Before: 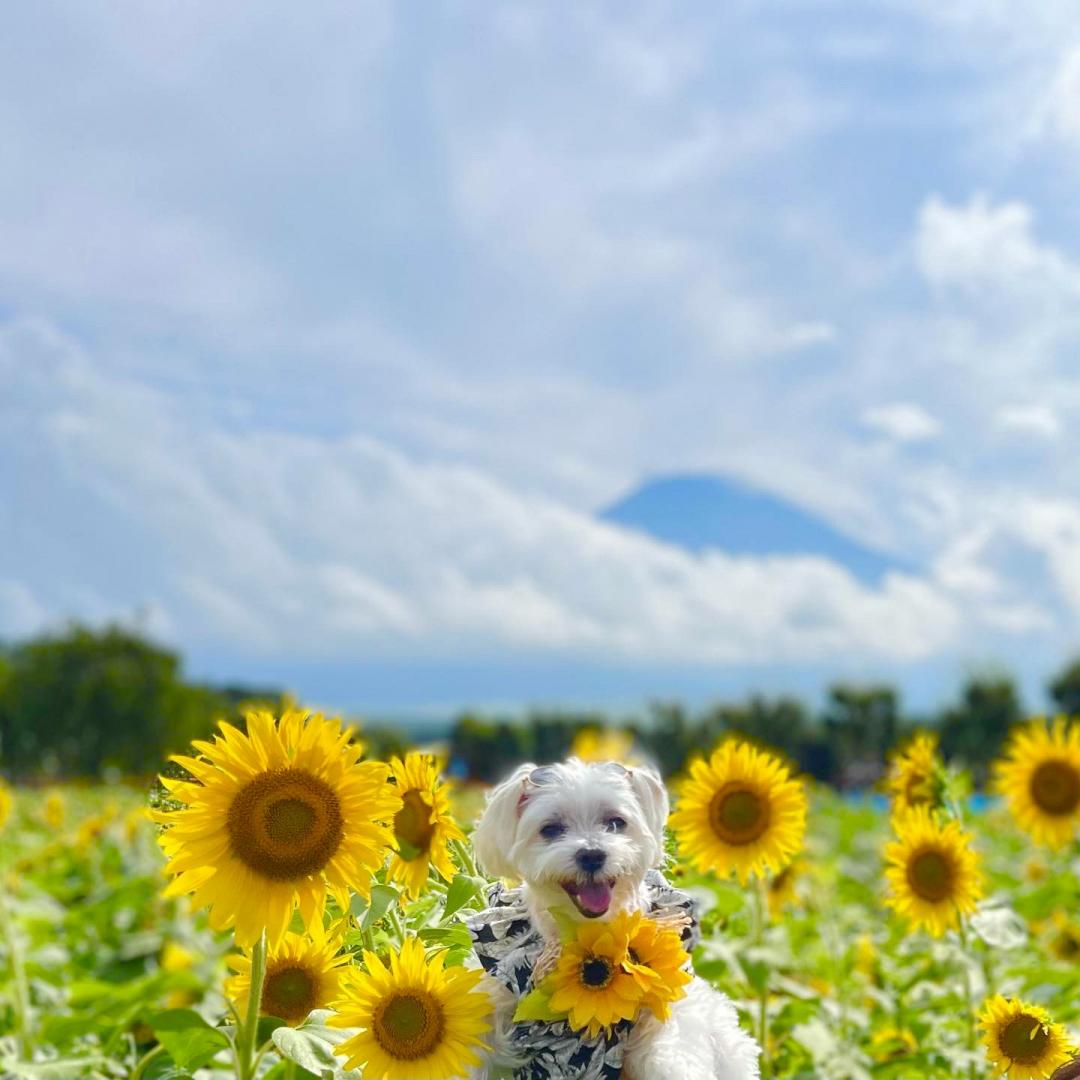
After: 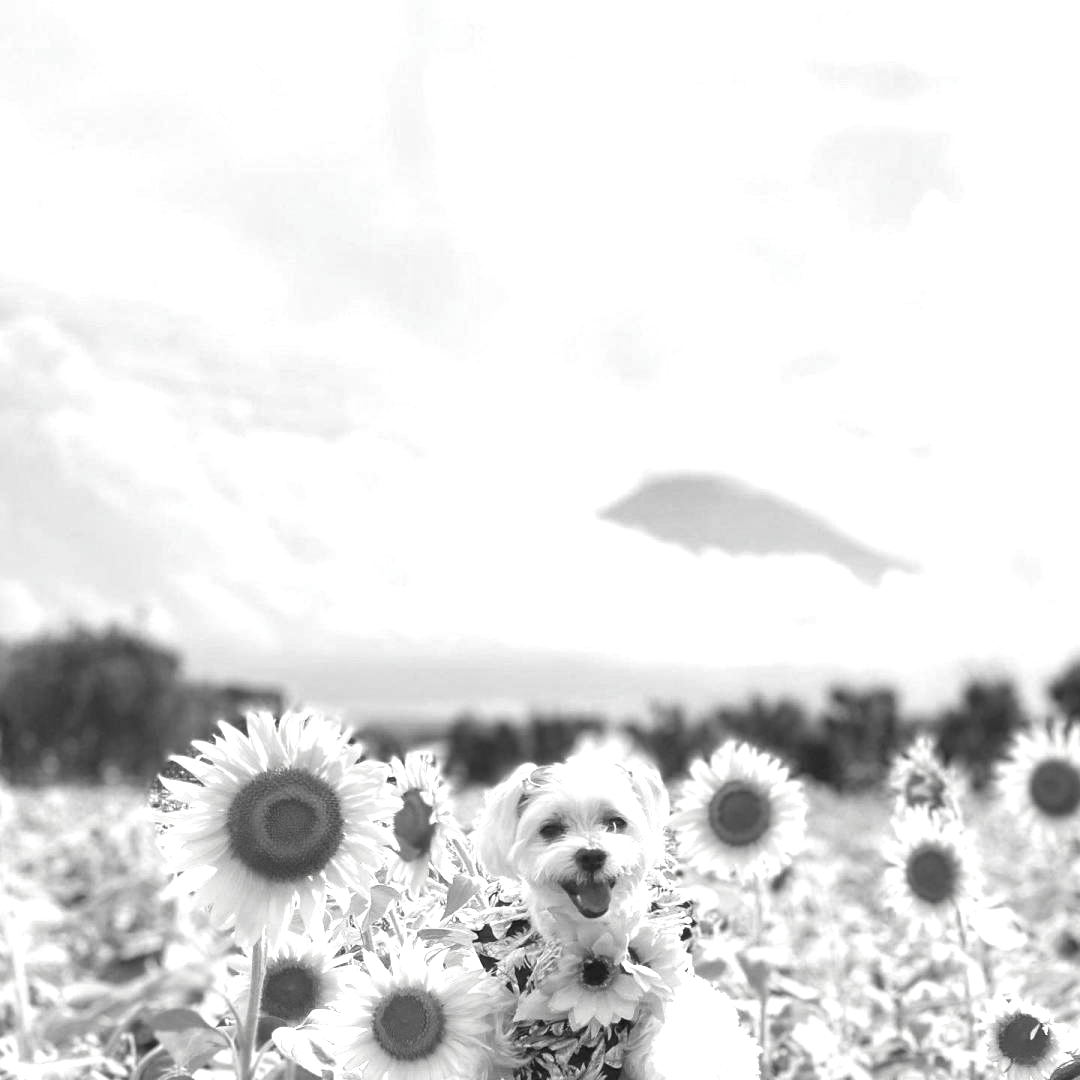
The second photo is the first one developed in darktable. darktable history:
contrast brightness saturation: saturation -0.997
exposure: black level correction 0, exposure 0.89 EV, compensate exposure bias true, compensate highlight preservation false
shadows and highlights: shadows 73.31, highlights -25.01, soften with gaussian
